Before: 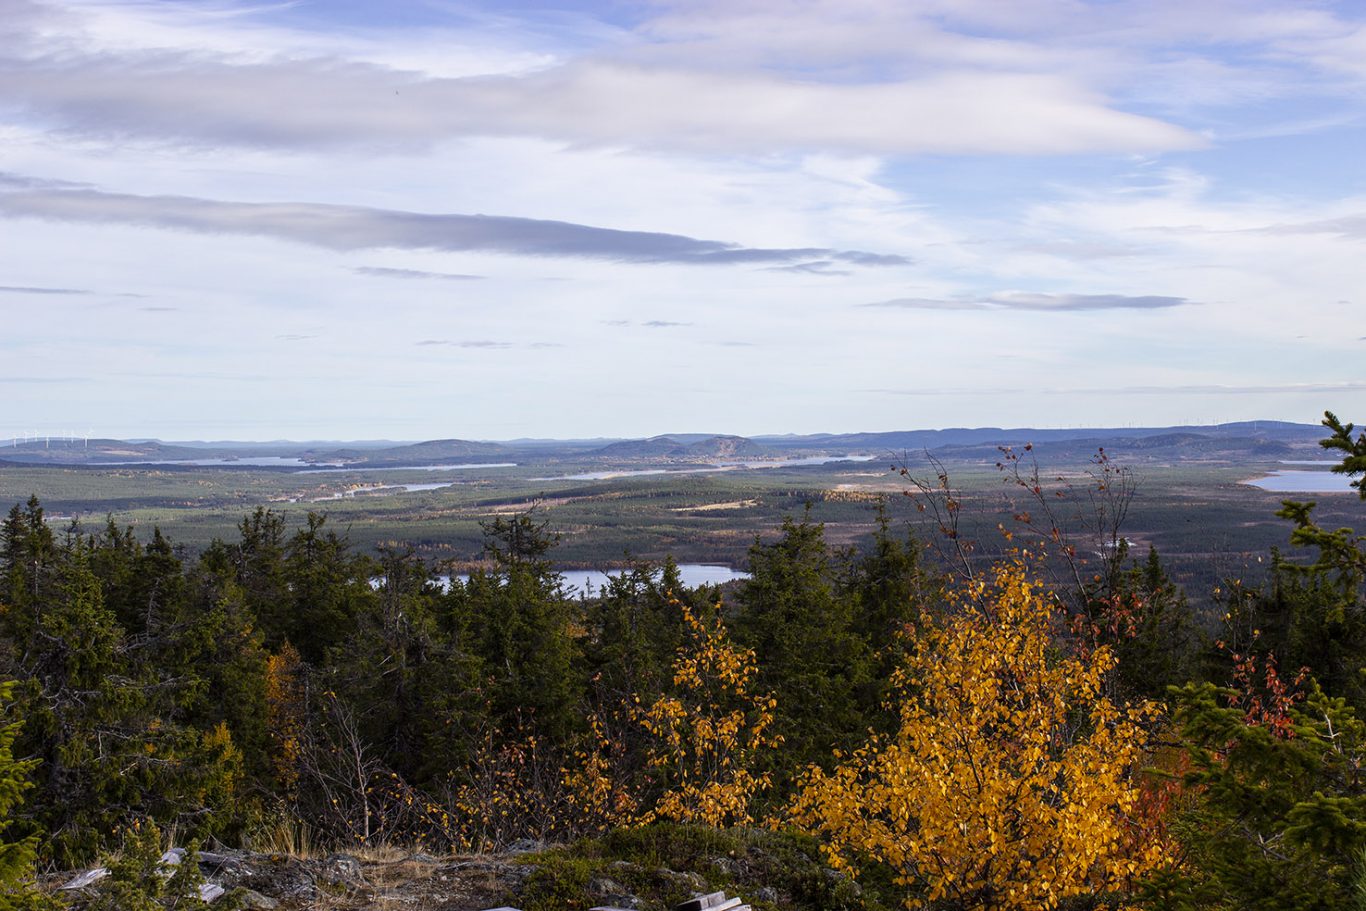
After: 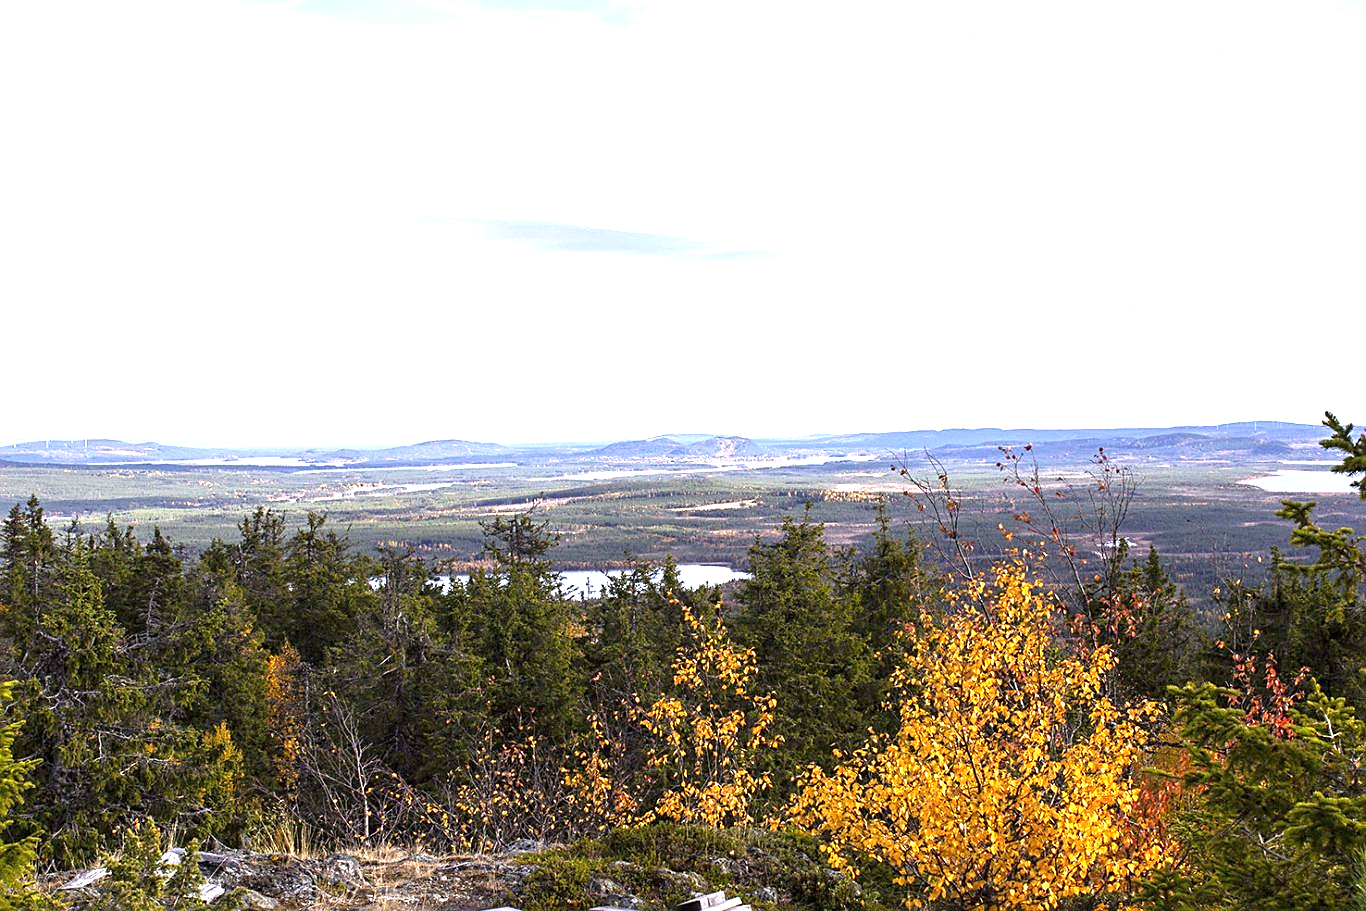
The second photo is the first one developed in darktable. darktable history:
exposure: black level correction 0, exposure 1.525 EV, compensate exposure bias true, compensate highlight preservation false
sharpen: on, module defaults
